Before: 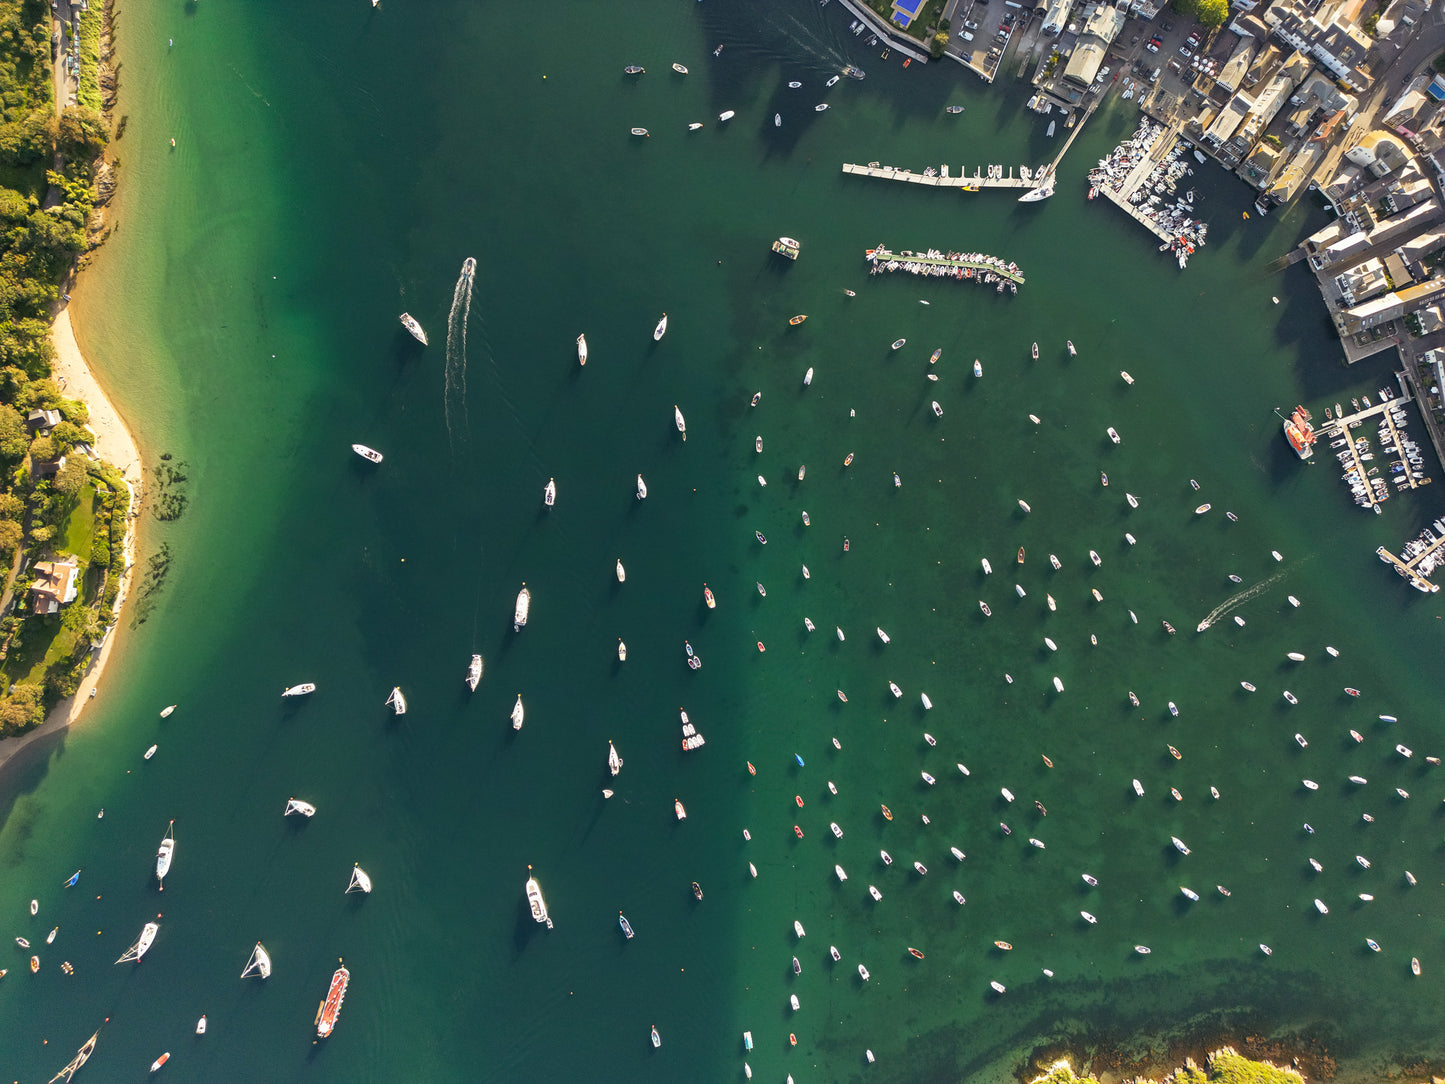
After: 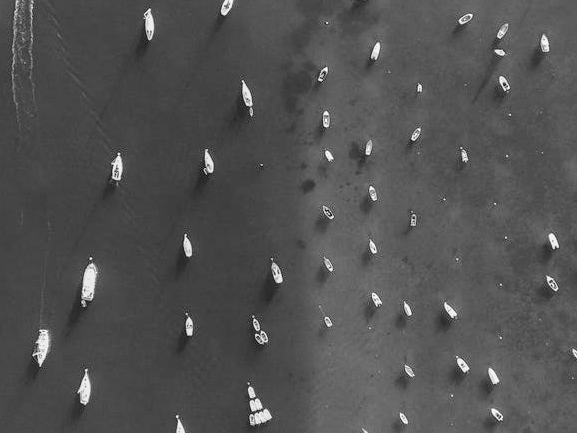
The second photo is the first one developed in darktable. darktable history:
base curve: curves: ch0 [(0, 0) (0.028, 0.03) (0.121, 0.232) (0.46, 0.748) (0.859, 0.968) (1, 1)]
sharpen: amount 0.2
monochrome: a 73.58, b 64.21
tone equalizer: on, module defaults
crop: left 30%, top 30%, right 30%, bottom 30%
local contrast: on, module defaults
shadows and highlights: on, module defaults
